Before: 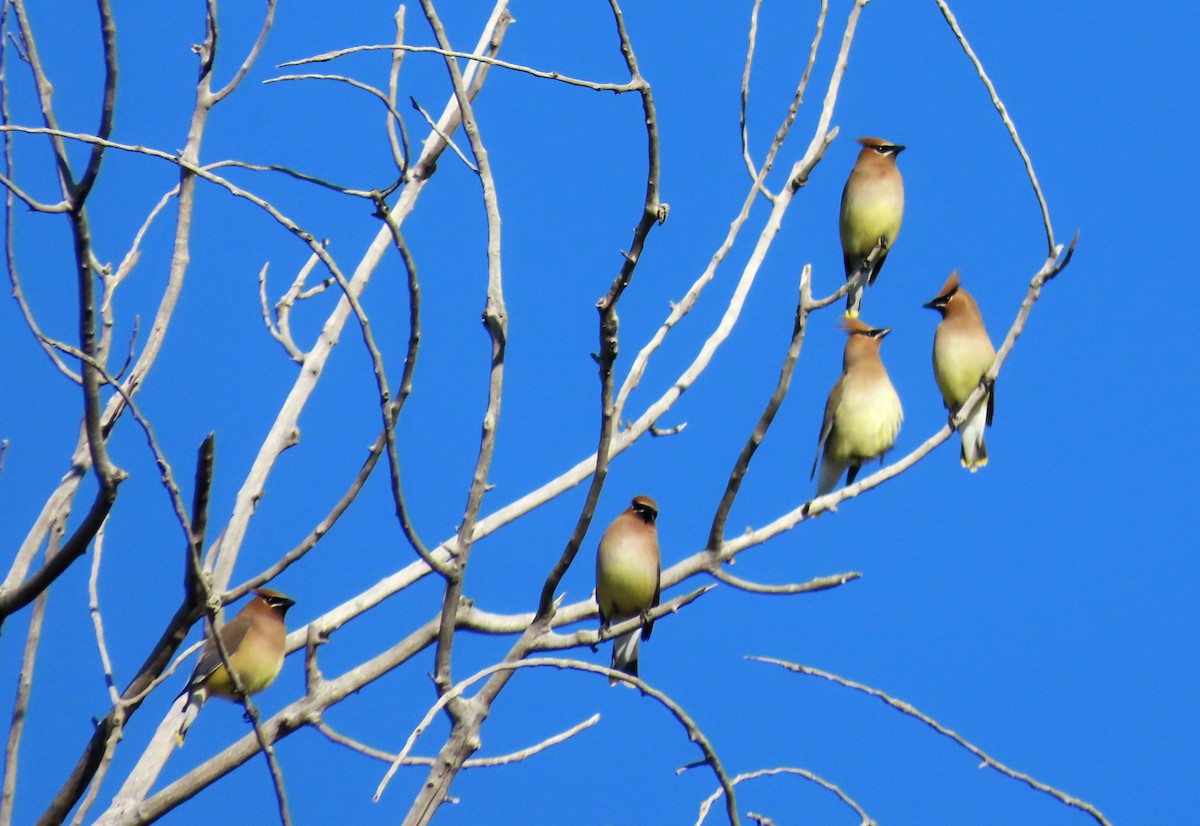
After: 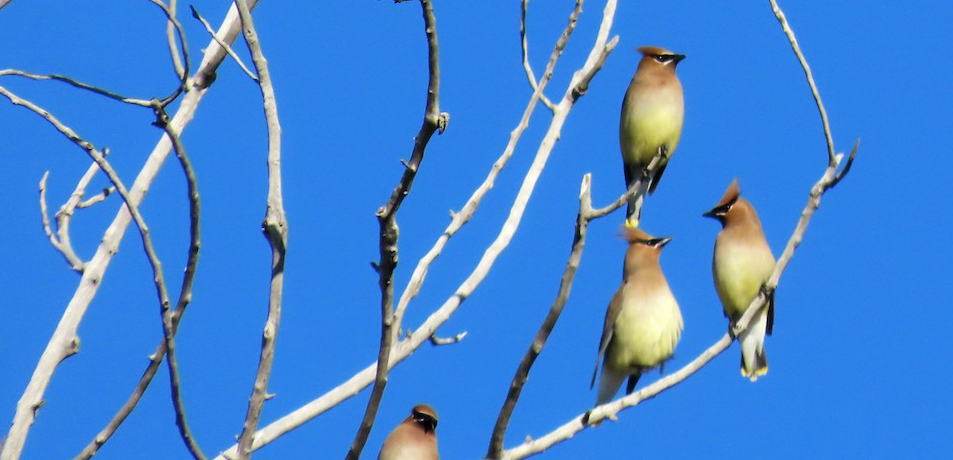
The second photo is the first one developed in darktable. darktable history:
crop: left 18.38%, top 11.092%, right 2.134%, bottom 33.217%
exposure: compensate highlight preservation false
